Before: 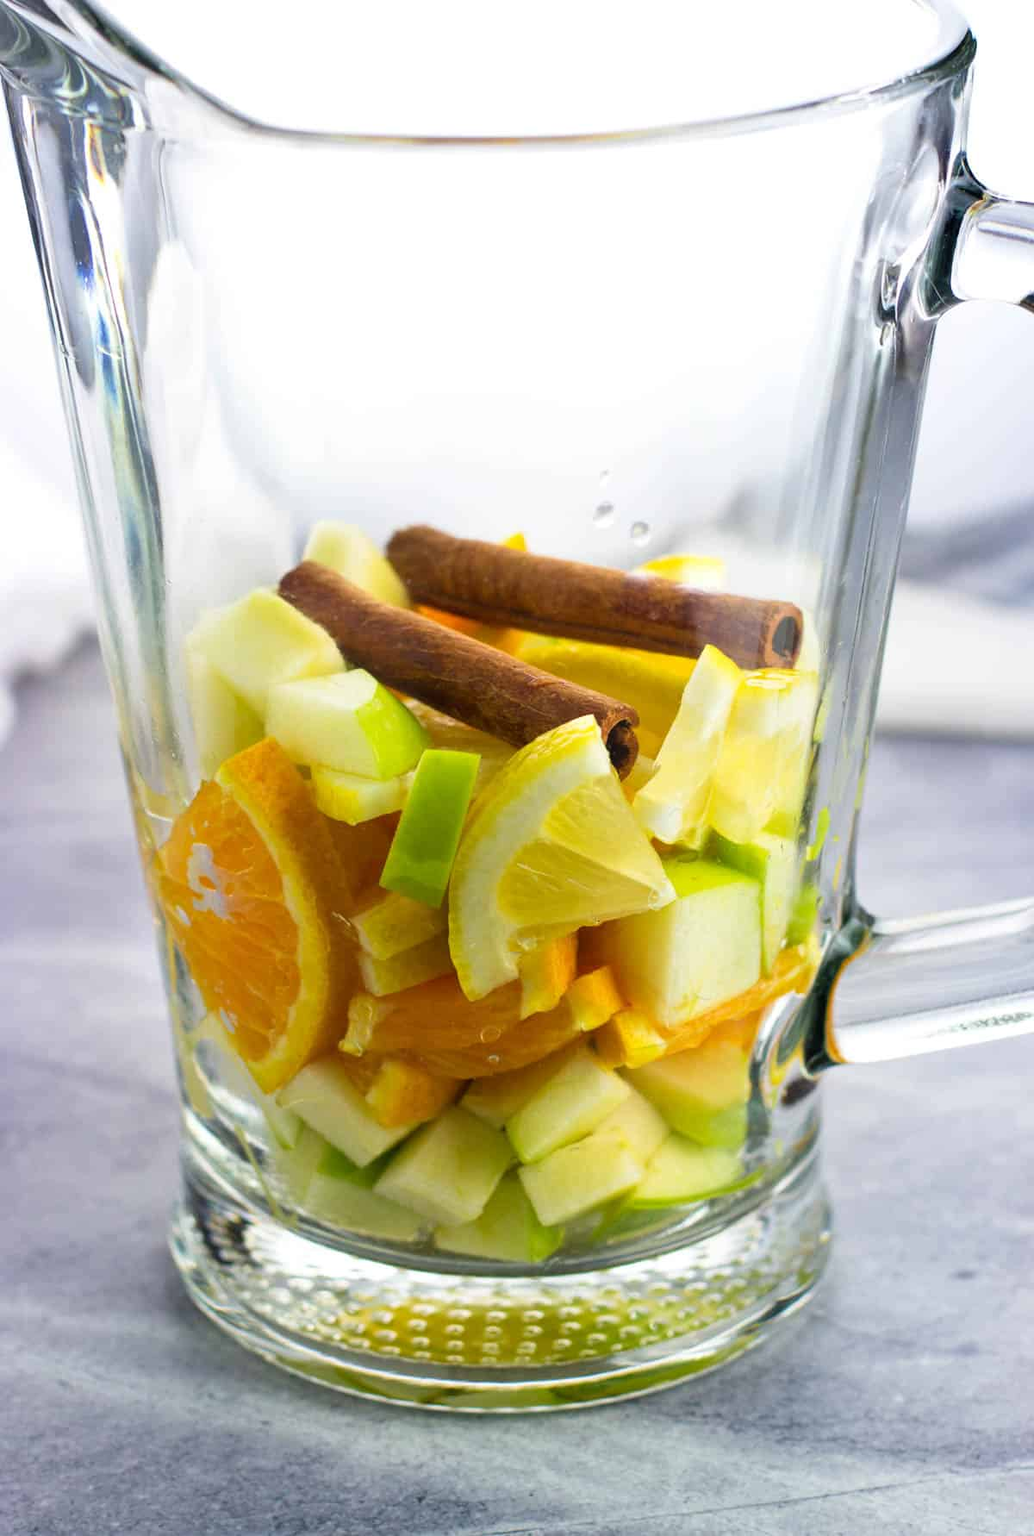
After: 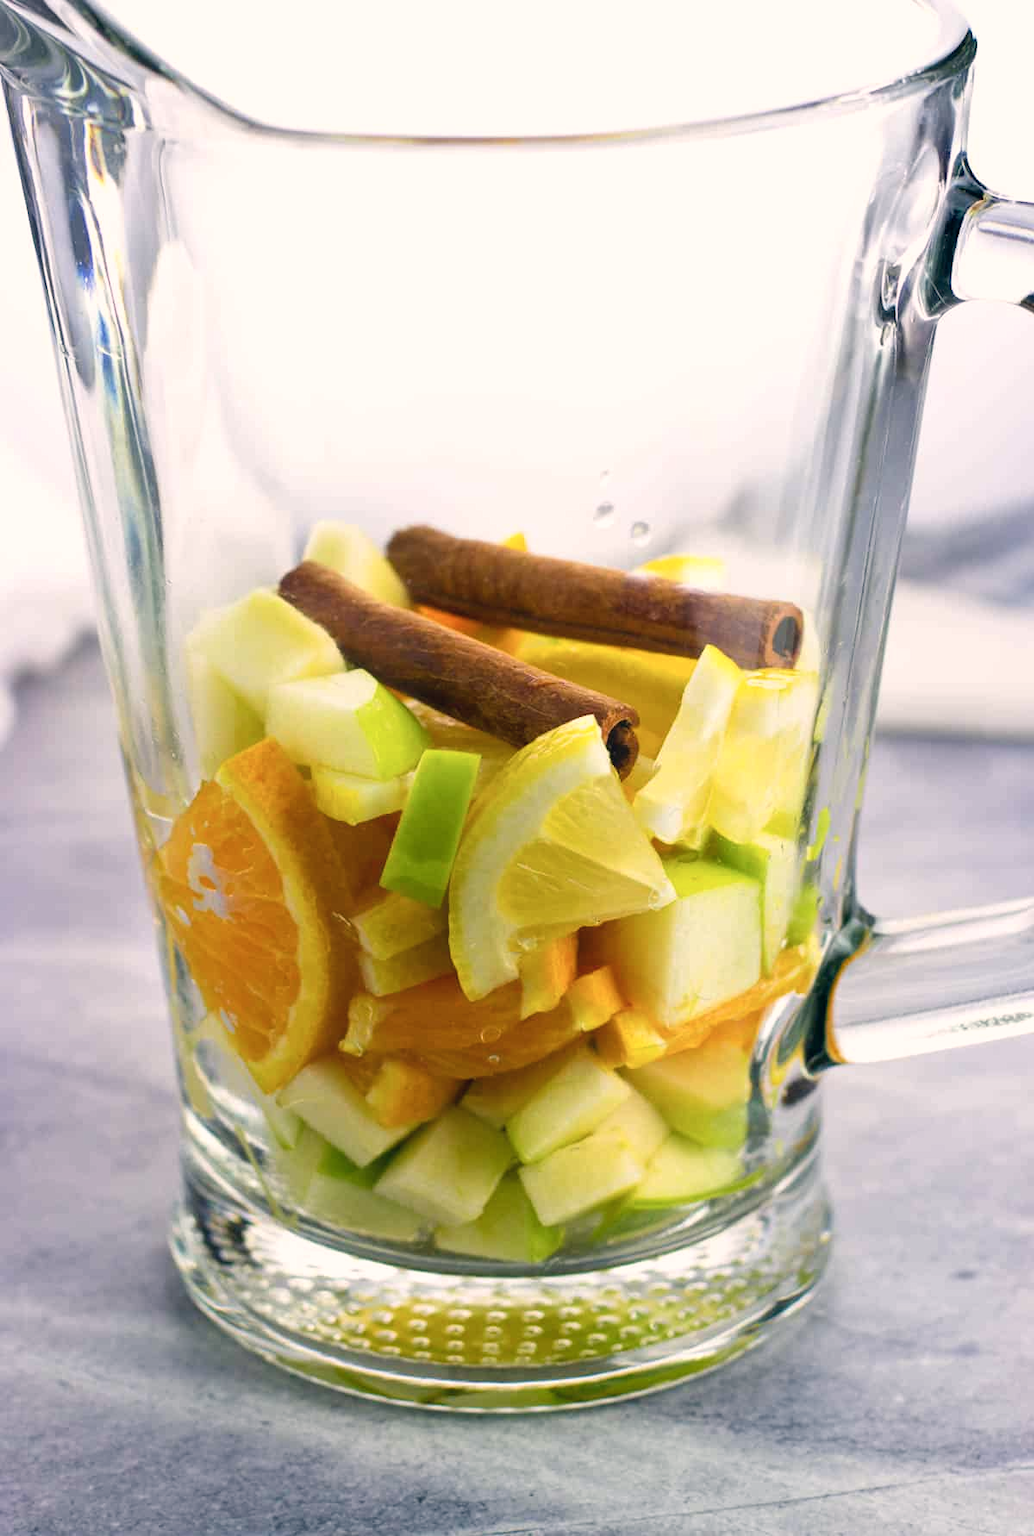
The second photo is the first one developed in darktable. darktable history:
color balance rgb: perceptual saturation grading › global saturation -2.159%, perceptual saturation grading › highlights -7.105%, perceptual saturation grading › mid-tones 7.831%, perceptual saturation grading › shadows 3.586%
color correction: highlights a* 5.35, highlights b* 5.32, shadows a* -4.47, shadows b* -5.03
